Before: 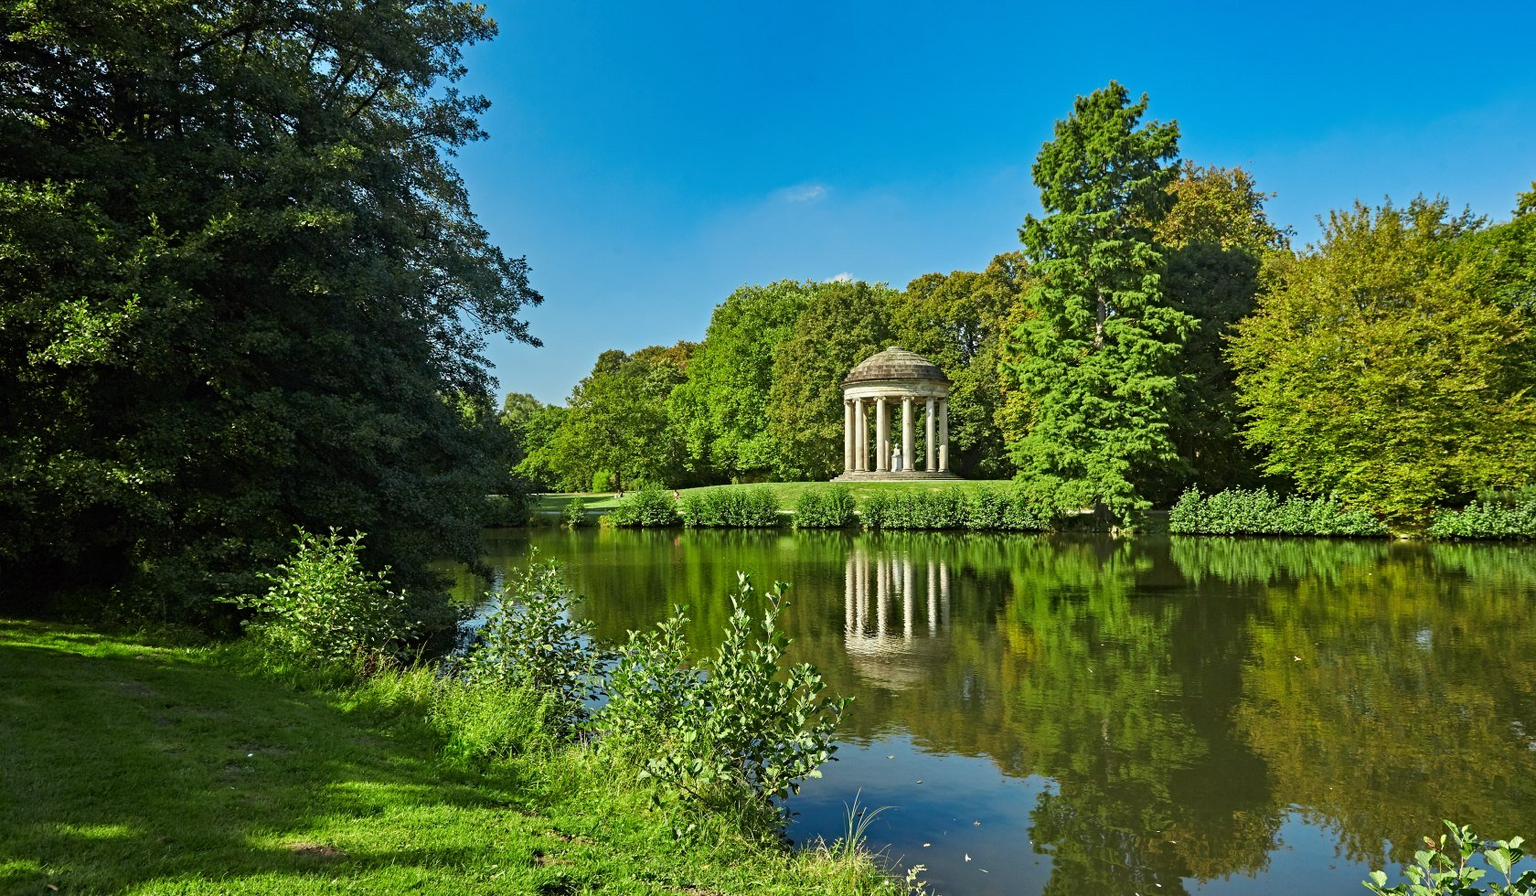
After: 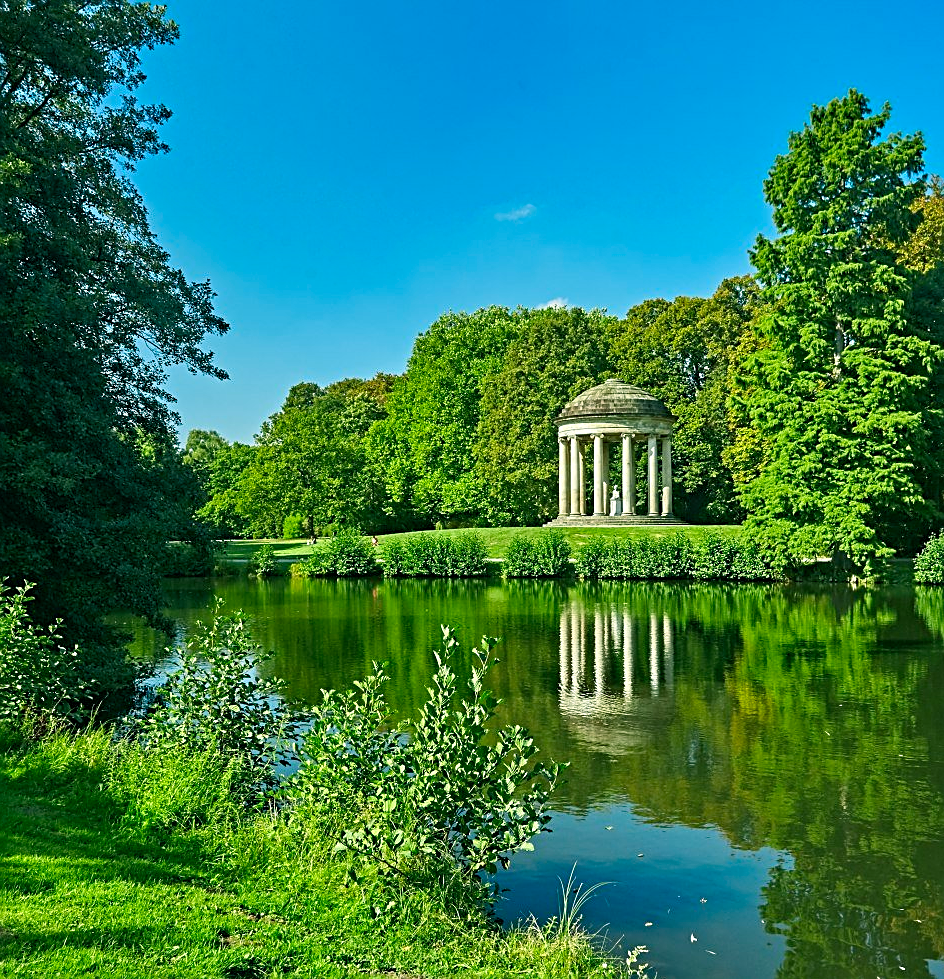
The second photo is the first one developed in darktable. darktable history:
sharpen: on, module defaults
crop: left 21.731%, right 22.019%, bottom 0.004%
color balance rgb: power › chroma 2.163%, power › hue 166.03°, highlights gain › luminance 9.759%, perceptual saturation grading › global saturation 10.842%, global vibrance 9.999%
